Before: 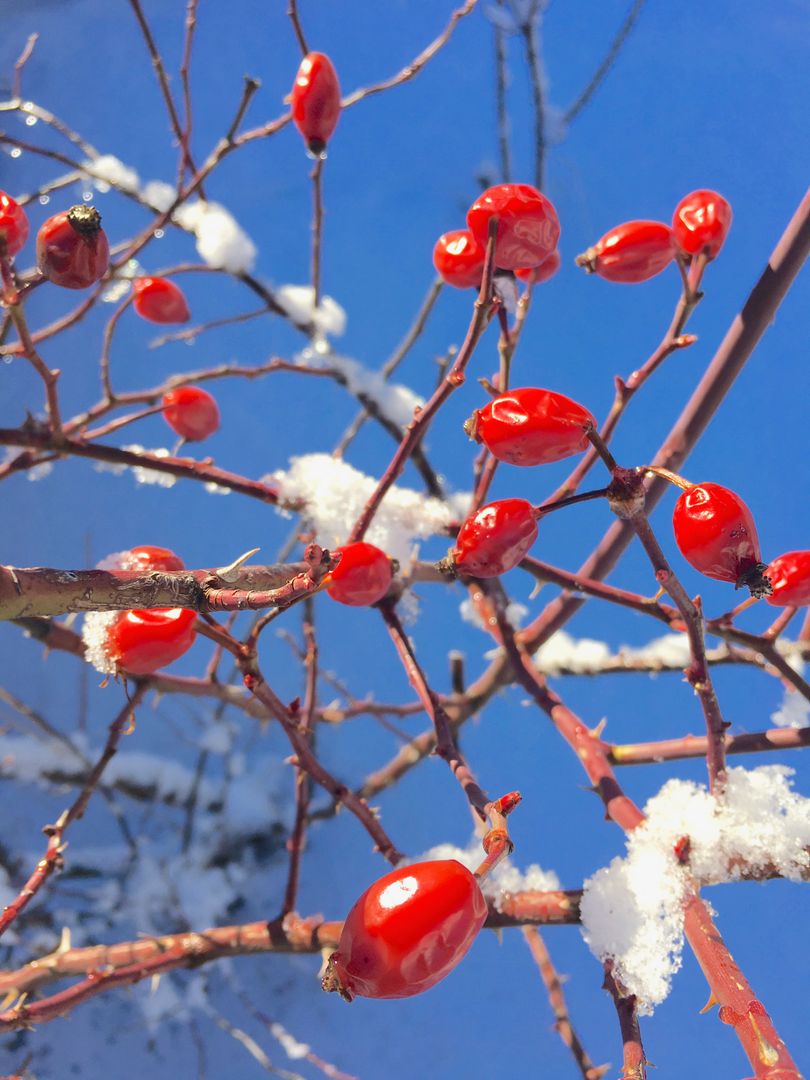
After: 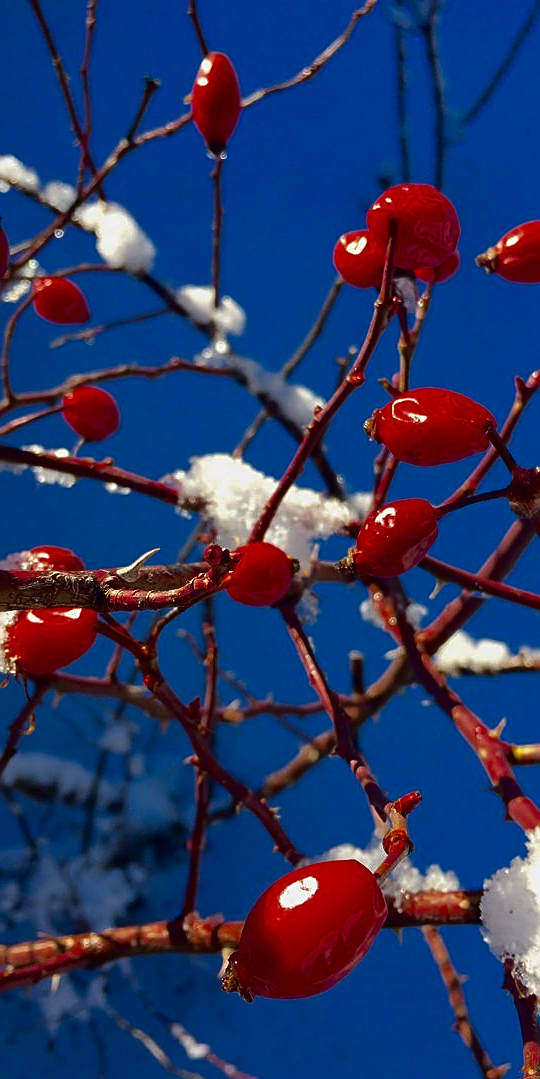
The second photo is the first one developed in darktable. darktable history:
crop and rotate: left 12.432%, right 20.856%
contrast brightness saturation: contrast 0.093, brightness -0.571, saturation 0.171
sharpen: on, module defaults
